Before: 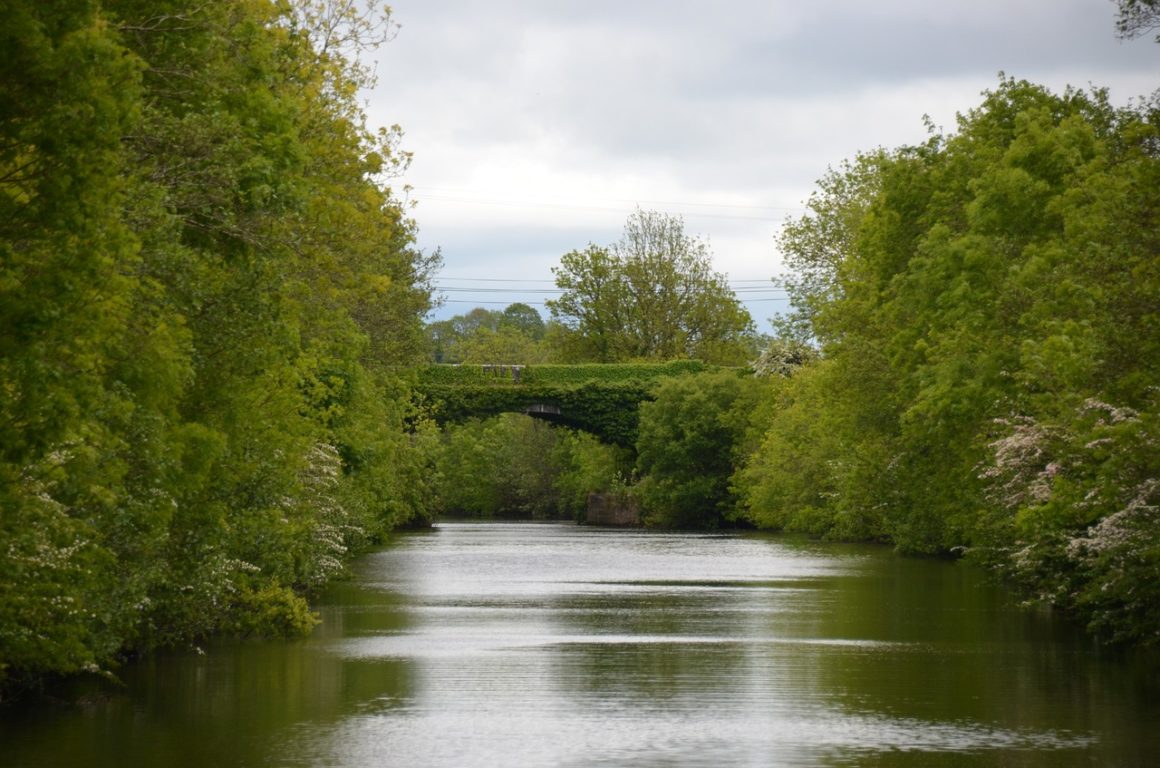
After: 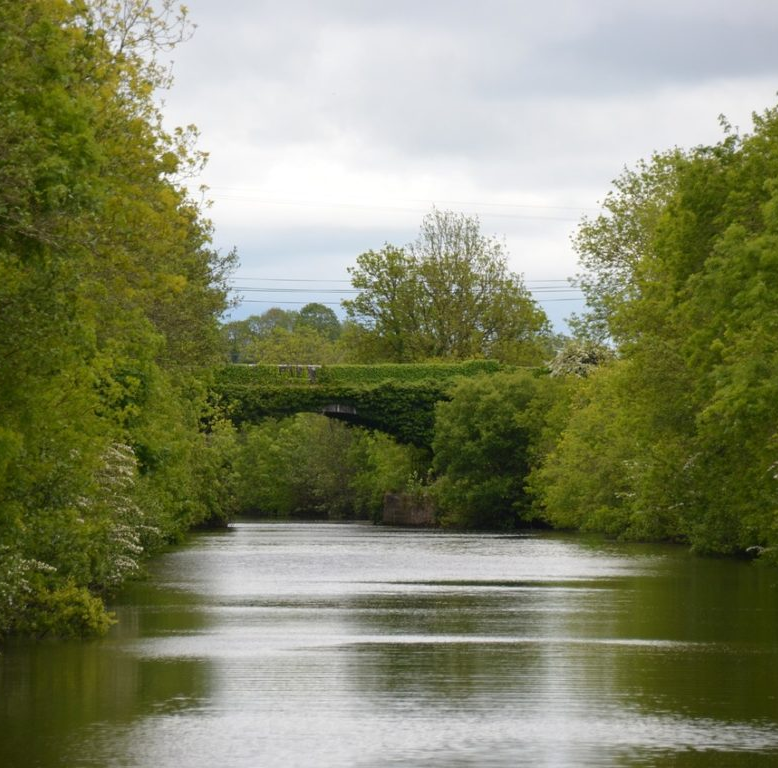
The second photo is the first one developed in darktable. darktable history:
crop and rotate: left 17.611%, right 15.237%
